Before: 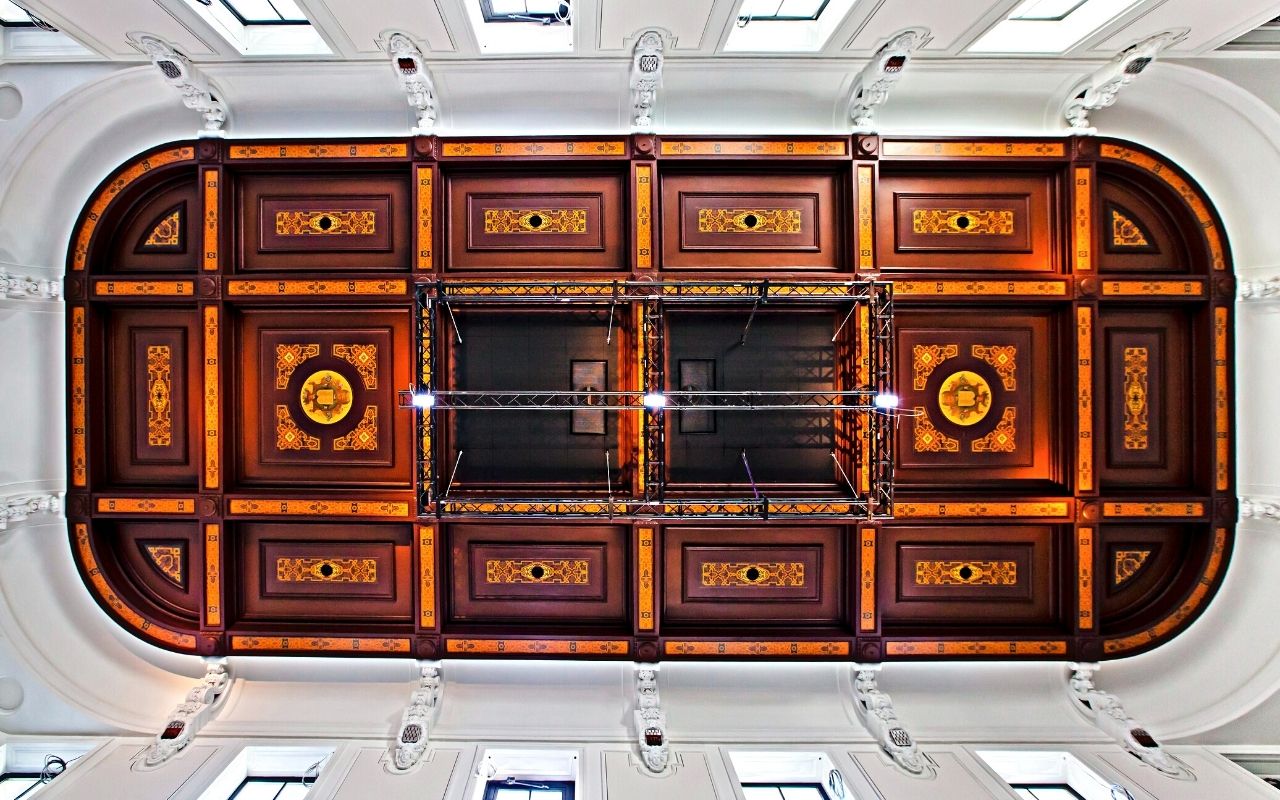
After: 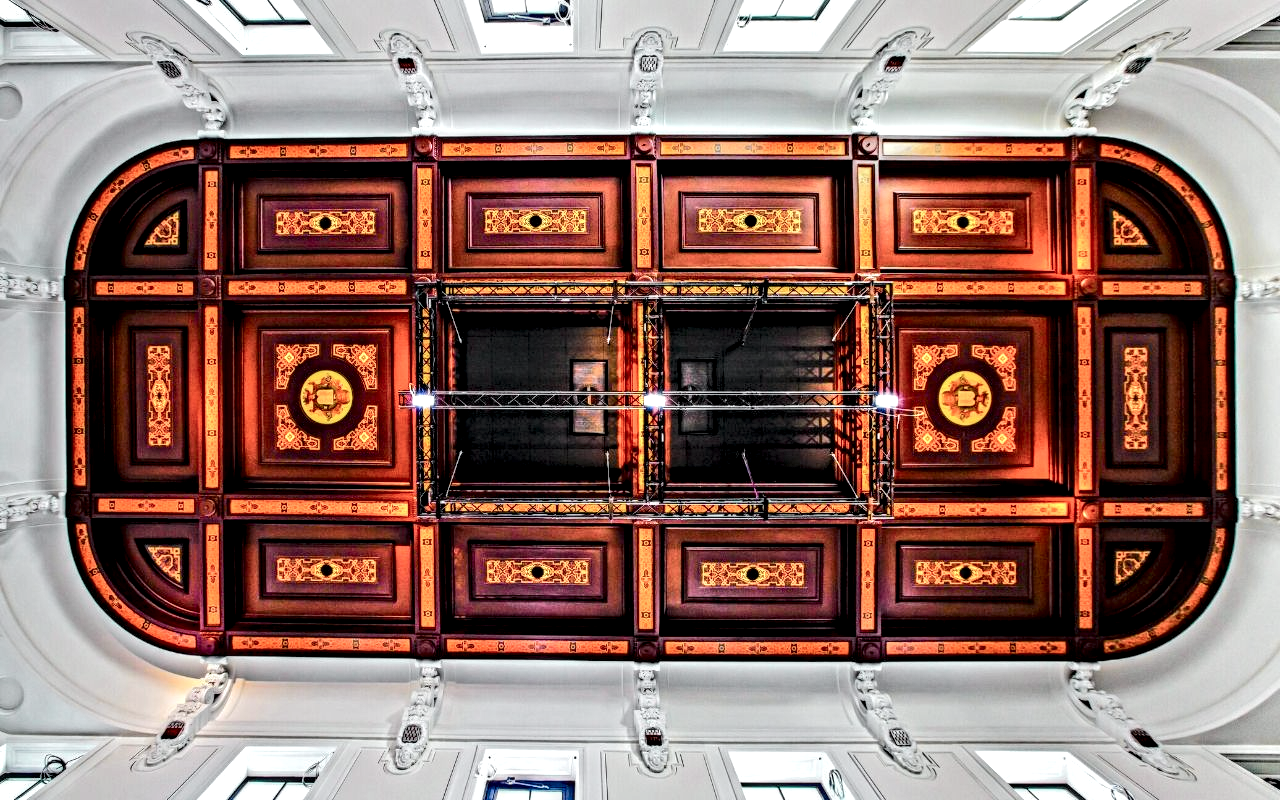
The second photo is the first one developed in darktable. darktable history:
tone curve: curves: ch0 [(0, 0) (0.037, 0.011) (0.131, 0.108) (0.279, 0.279) (0.476, 0.554) (0.617, 0.693) (0.704, 0.77) (0.813, 0.852) (0.916, 0.924) (1, 0.993)]; ch1 [(0, 0) (0.318, 0.278) (0.444, 0.427) (0.493, 0.492) (0.508, 0.502) (0.534, 0.531) (0.562, 0.571) (0.626, 0.667) (0.746, 0.764) (1, 1)]; ch2 [(0, 0) (0.316, 0.292) (0.381, 0.37) (0.423, 0.448) (0.476, 0.492) (0.502, 0.498) (0.522, 0.518) (0.533, 0.532) (0.586, 0.631) (0.634, 0.663) (0.7, 0.7) (0.861, 0.808) (1, 0.951)], color space Lab, independent channels, preserve colors none
local contrast: highlights 19%, detail 186%
